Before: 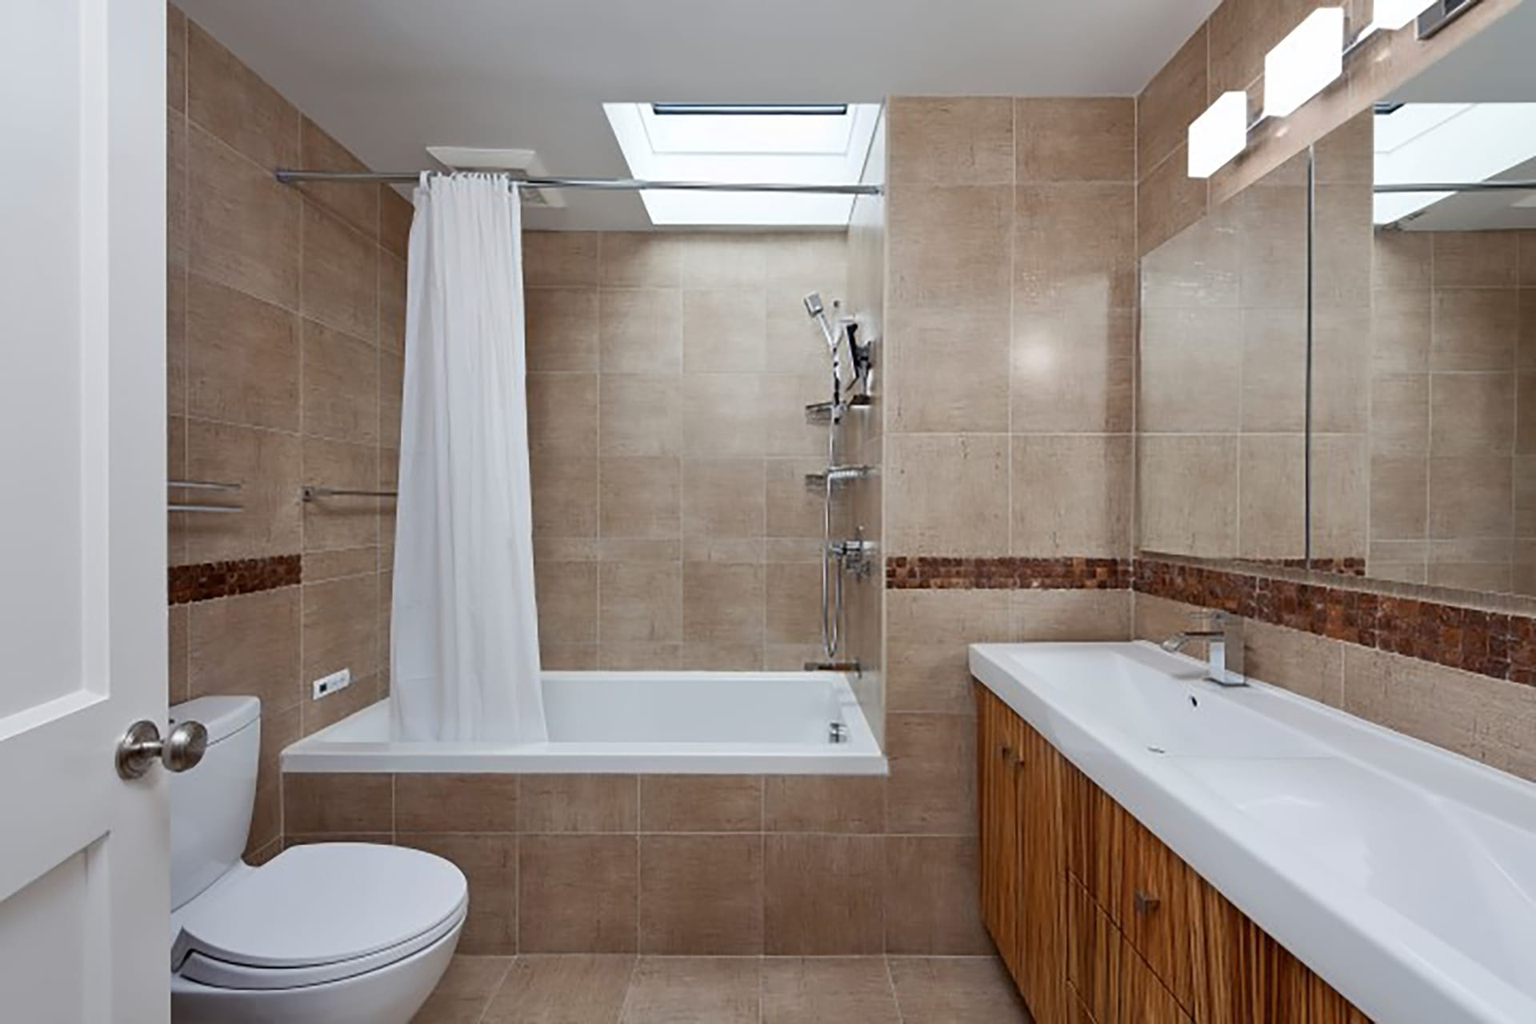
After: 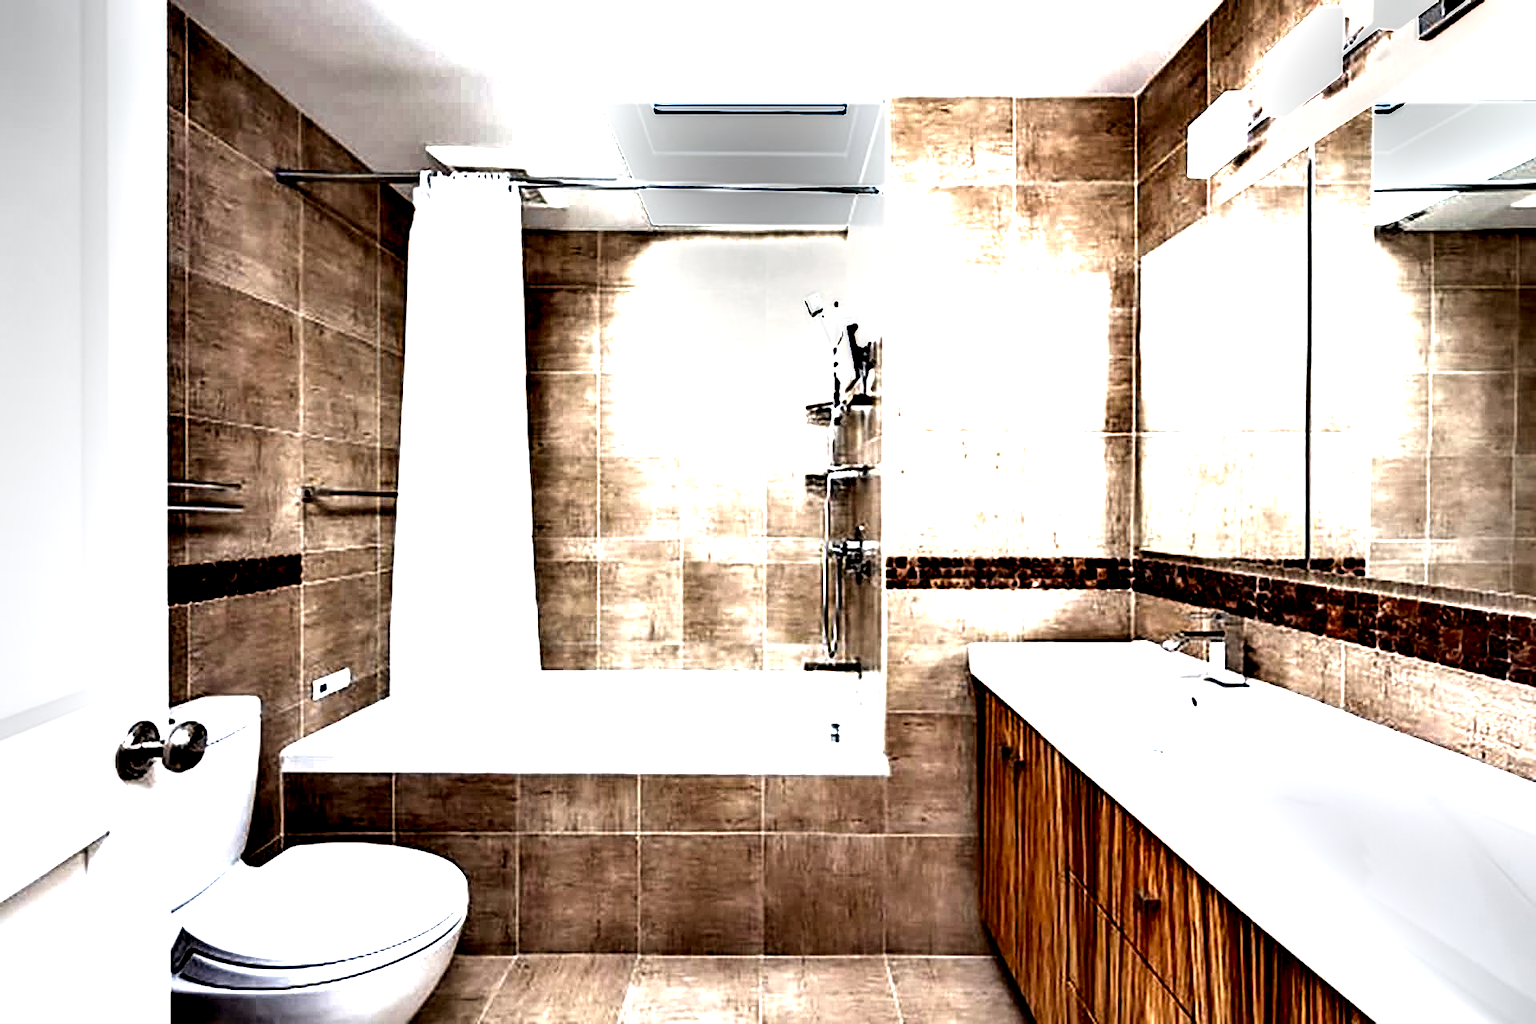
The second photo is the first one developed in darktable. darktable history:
local contrast: shadows 179%, detail 226%
exposure: black level correction 0, exposure 1.899 EV, compensate highlight preservation false
shadows and highlights: shadows 33.77, highlights -46.07, compress 49.84%, soften with gaussian
